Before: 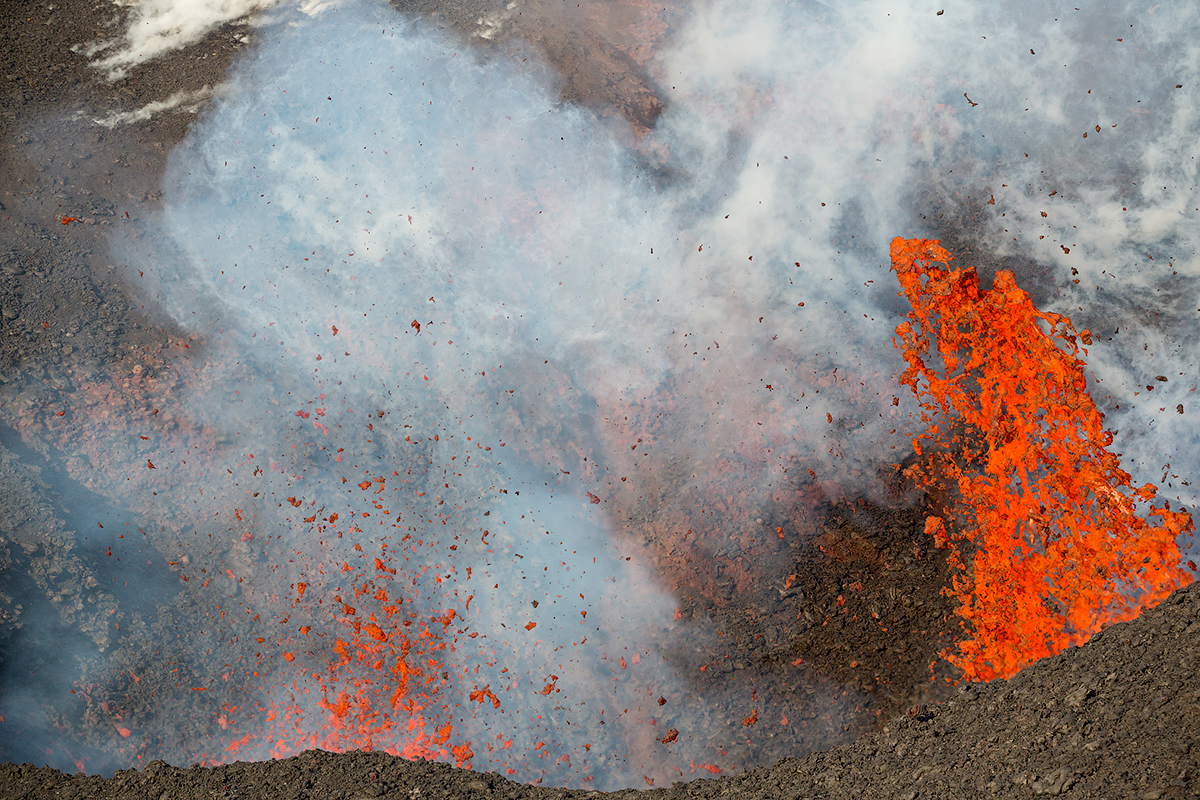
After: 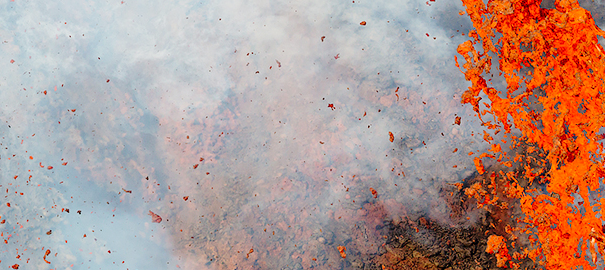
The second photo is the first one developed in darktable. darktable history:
crop: left 36.579%, top 35.185%, right 12.922%, bottom 31.017%
base curve: curves: ch0 [(0, 0) (0.028, 0.03) (0.121, 0.232) (0.46, 0.748) (0.859, 0.968) (1, 1)], preserve colors none
tone equalizer: -8 EV 0.285 EV, -7 EV 0.399 EV, -6 EV 0.421 EV, -5 EV 0.276 EV, -3 EV -0.264 EV, -2 EV -0.409 EV, -1 EV -0.414 EV, +0 EV -0.257 EV, edges refinement/feathering 500, mask exposure compensation -1.57 EV, preserve details no
